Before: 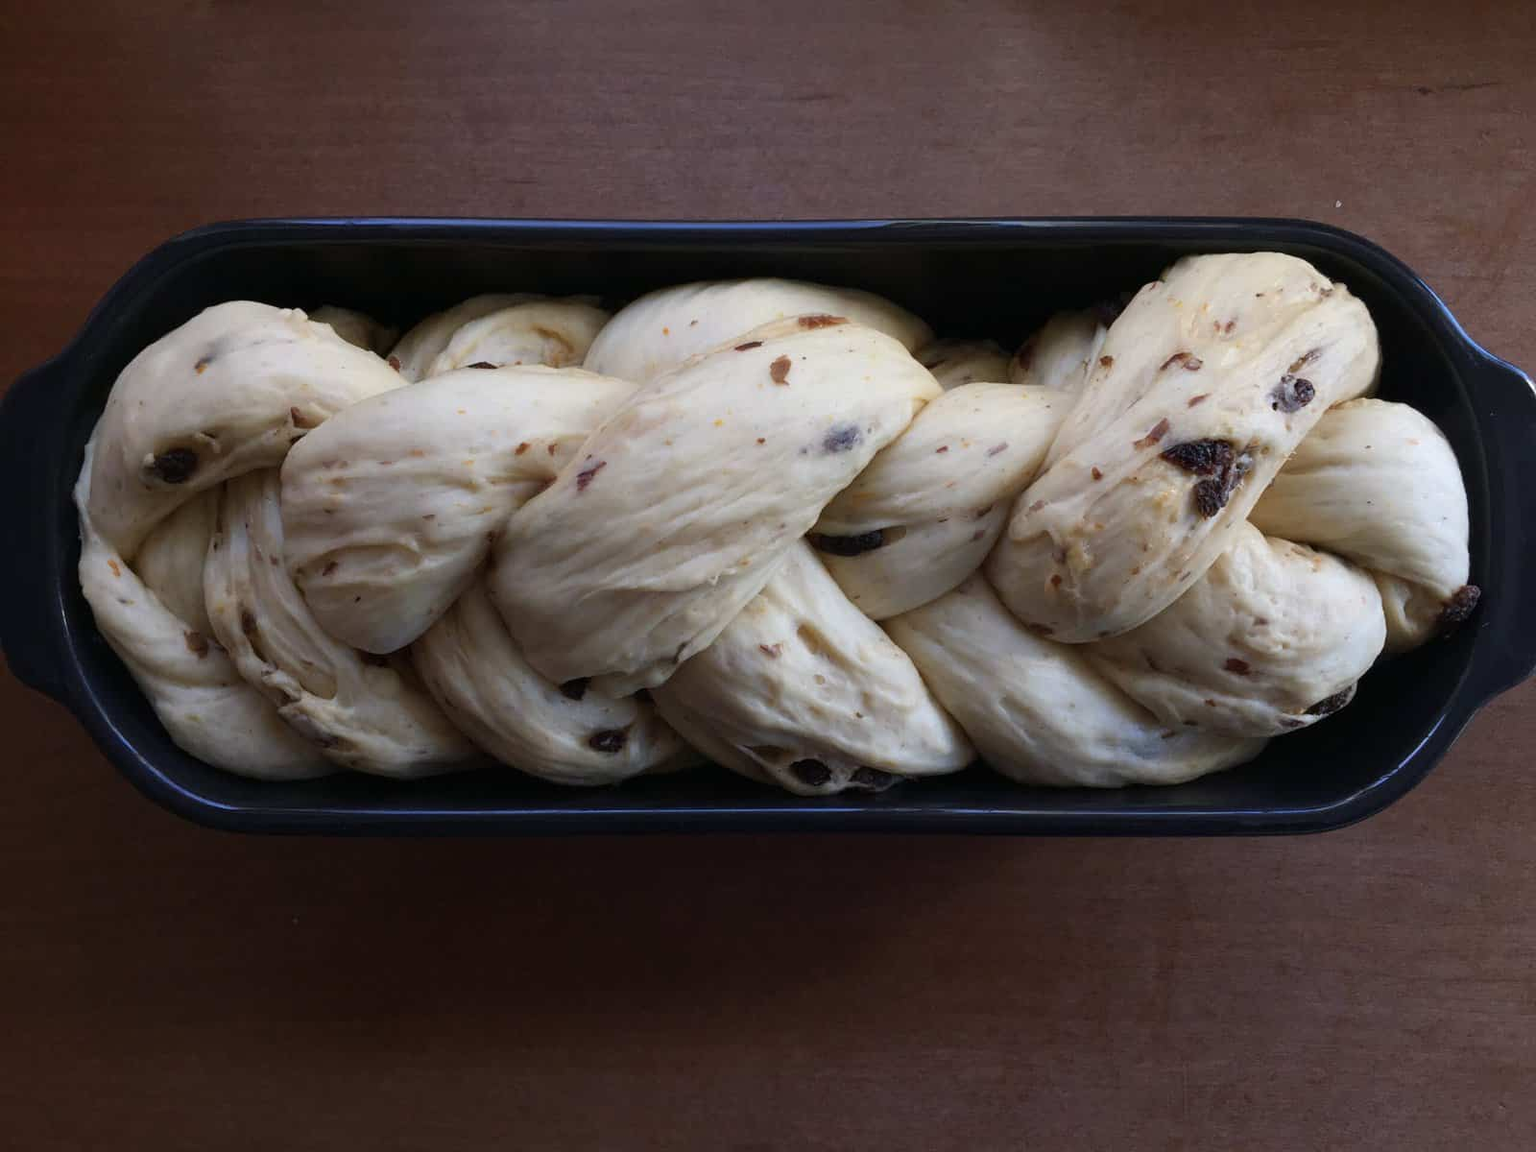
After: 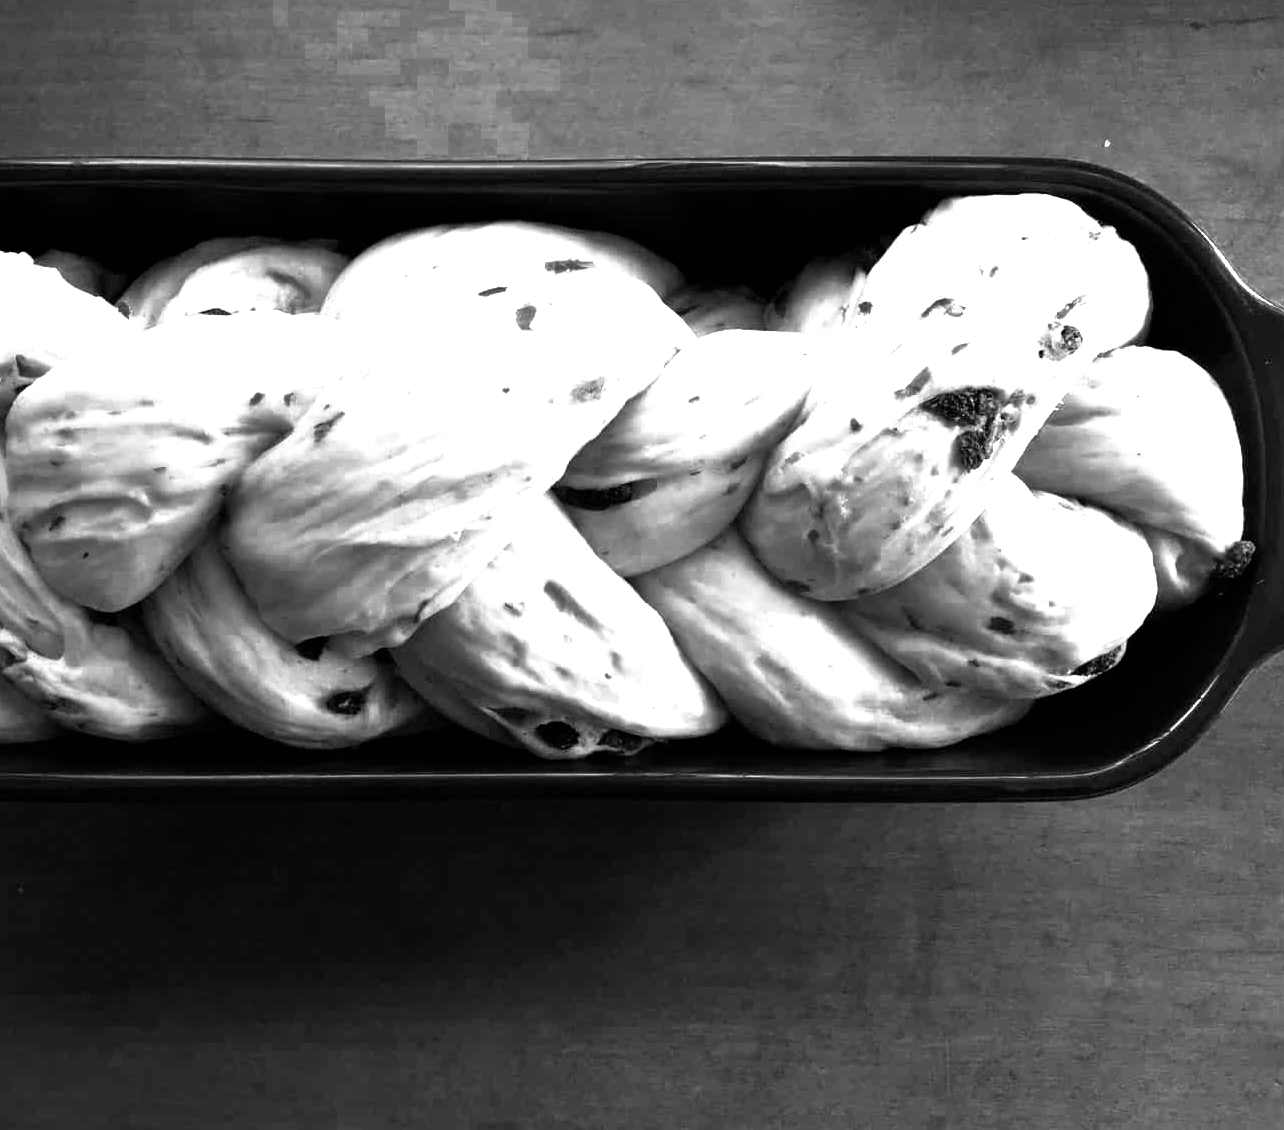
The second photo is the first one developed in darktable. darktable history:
filmic rgb: black relative exposure -8.2 EV, white relative exposure 2.2 EV, threshold 3 EV, hardness 7.11, latitude 75%, contrast 1.325, highlights saturation mix -2%, shadows ↔ highlights balance 30%, preserve chrominance RGB euclidean norm, color science v5 (2021), contrast in shadows safe, contrast in highlights safe, enable highlight reconstruction true
crop and rotate: left 17.959%, top 5.771%, right 1.742%
color zones: curves: ch0 [(0.002, 0.429) (0.121, 0.212) (0.198, 0.113) (0.276, 0.344) (0.331, 0.541) (0.41, 0.56) (0.482, 0.289) (0.619, 0.227) (0.721, 0.18) (0.821, 0.435) (0.928, 0.555) (1, 0.587)]; ch1 [(0, 0) (0.143, 0) (0.286, 0) (0.429, 0) (0.571, 0) (0.714, 0) (0.857, 0)]
exposure: black level correction 0, exposure 1.45 EV, compensate exposure bias true, compensate highlight preservation false
